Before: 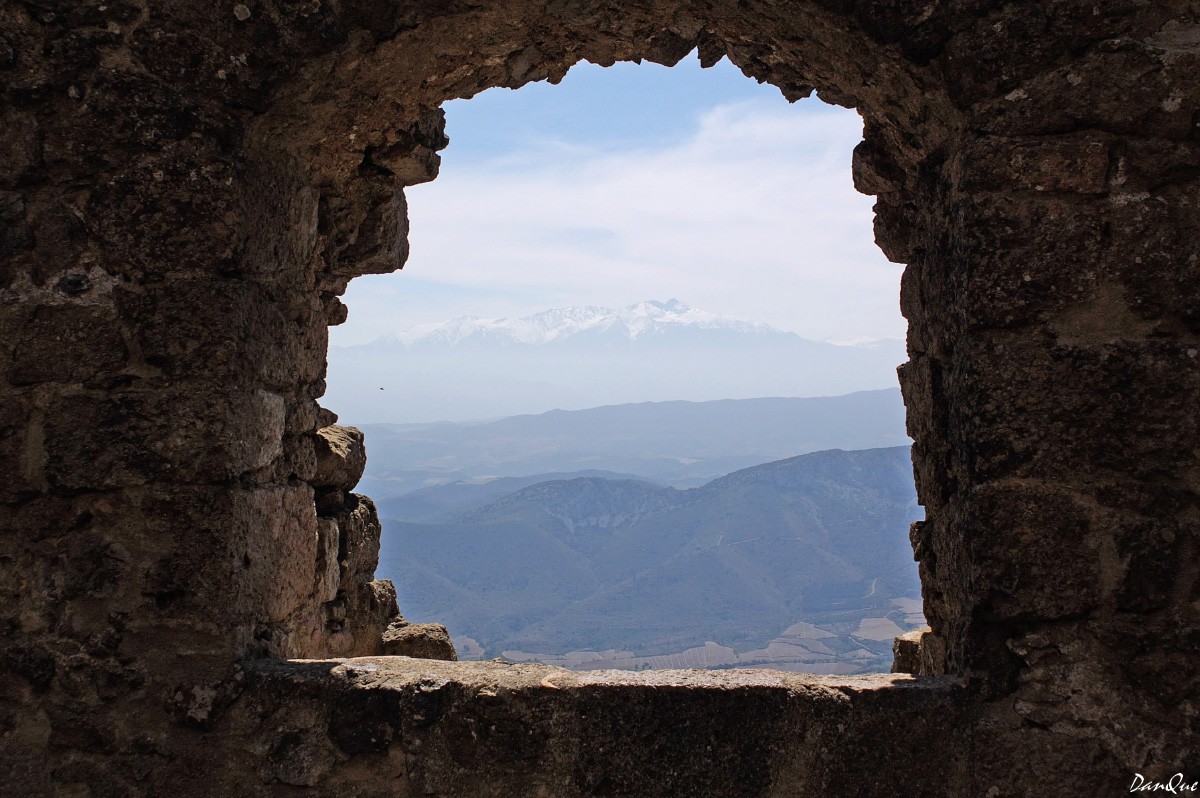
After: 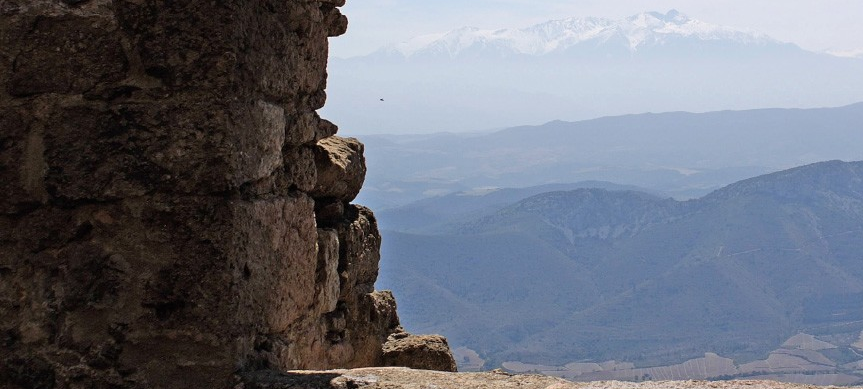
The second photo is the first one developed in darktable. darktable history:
crop: top 36.322%, right 28.065%, bottom 14.877%
